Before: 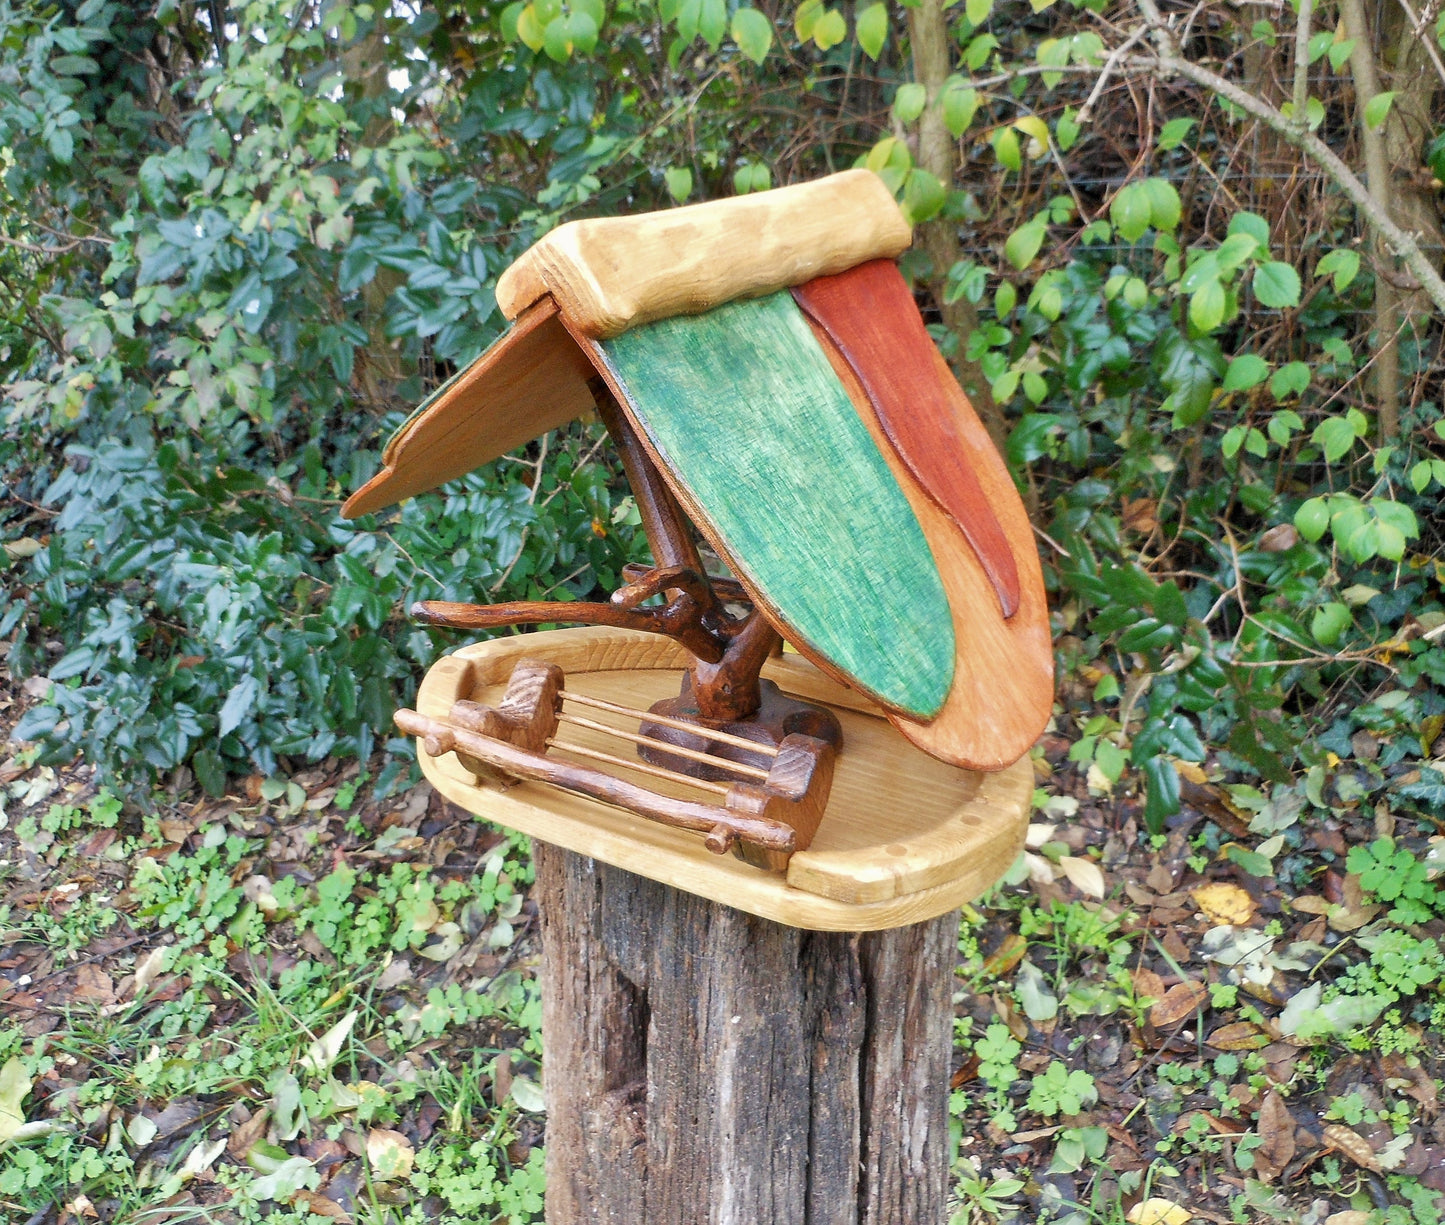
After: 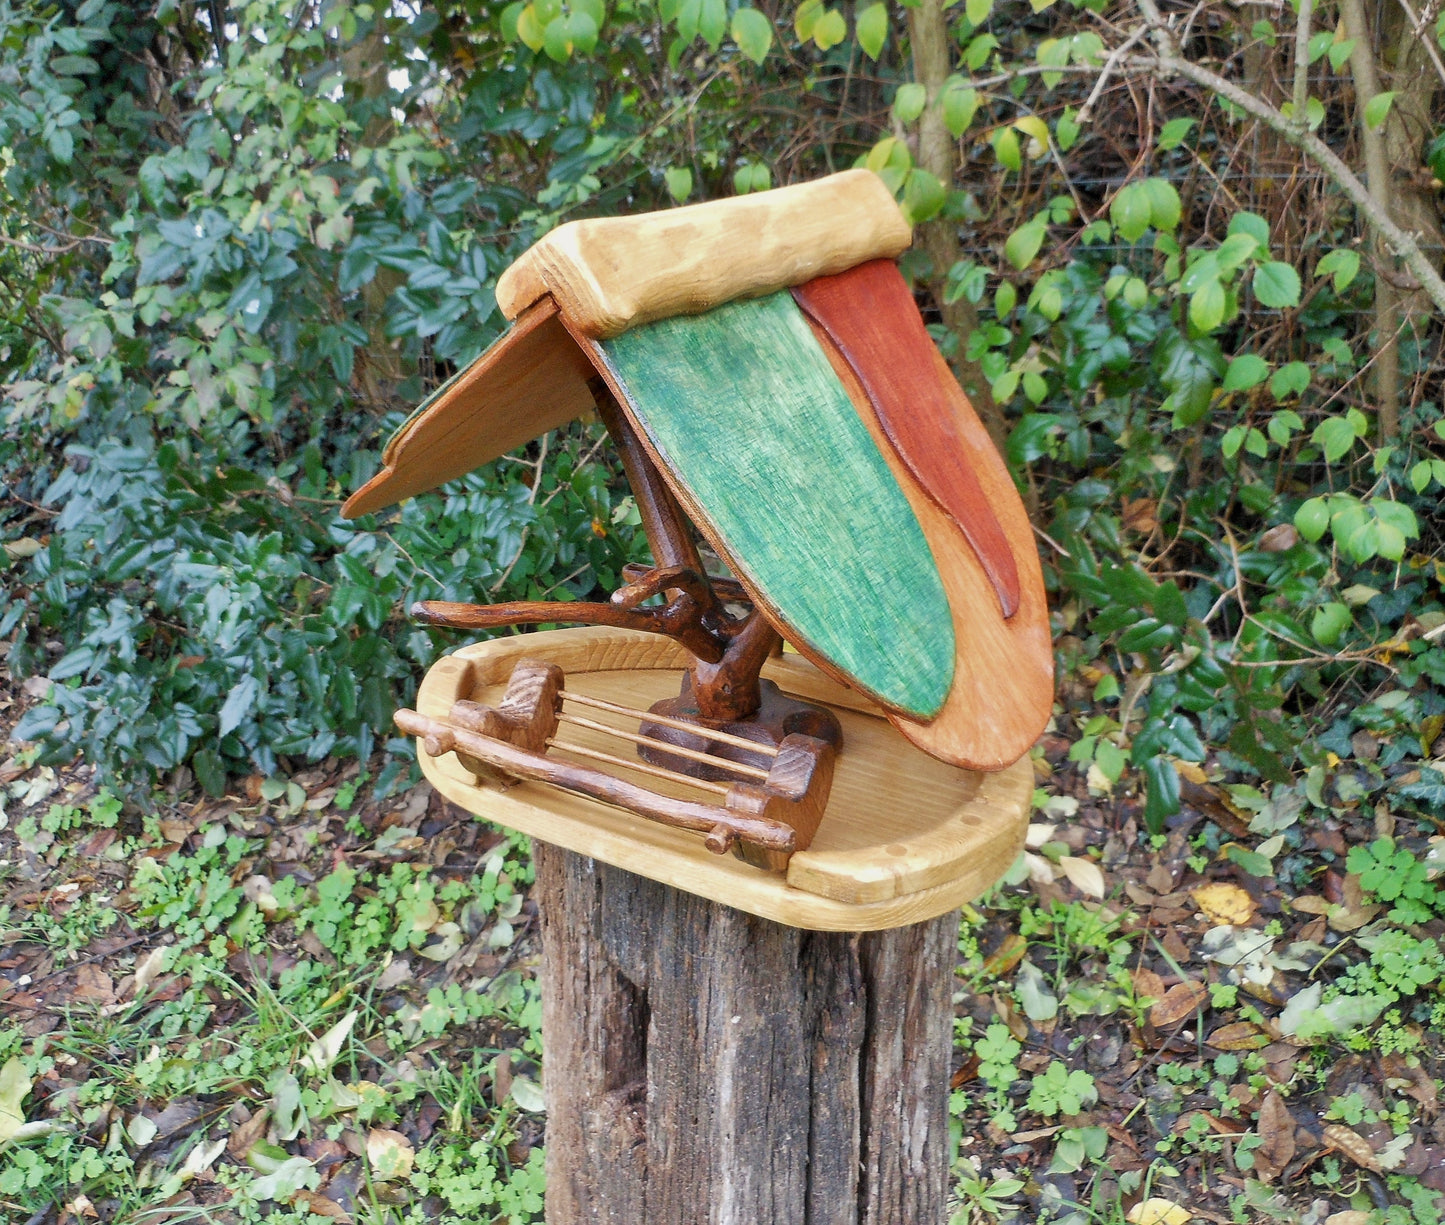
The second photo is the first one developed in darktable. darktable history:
tone equalizer: on, module defaults
exposure: exposure -0.184 EV, compensate exposure bias true, compensate highlight preservation false
